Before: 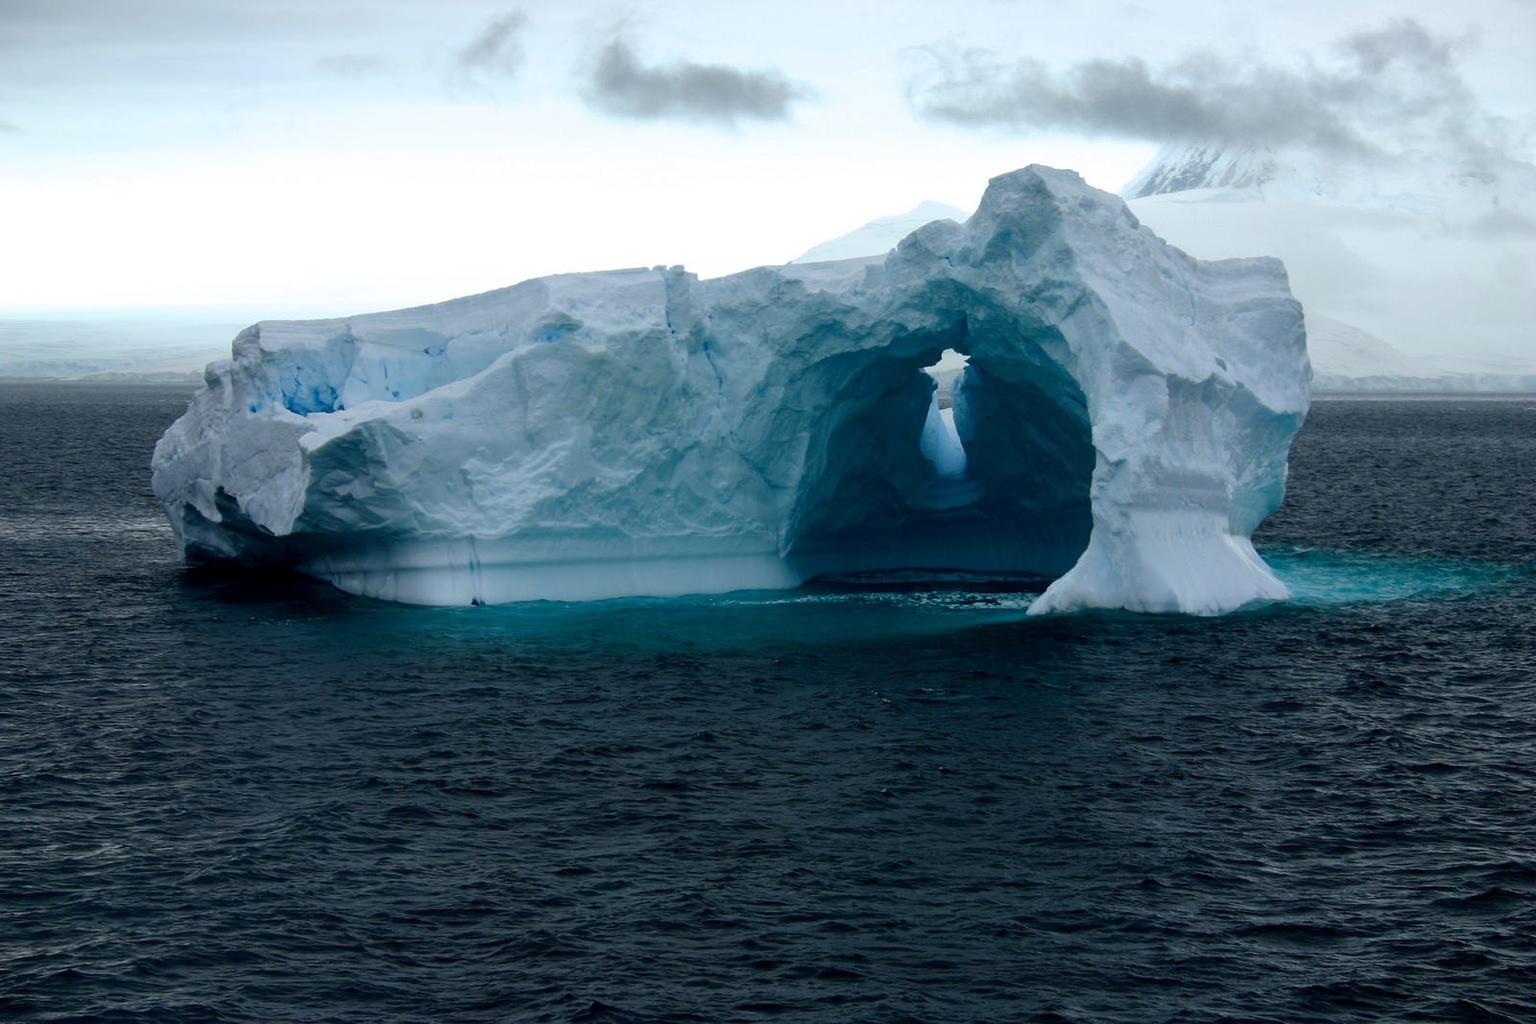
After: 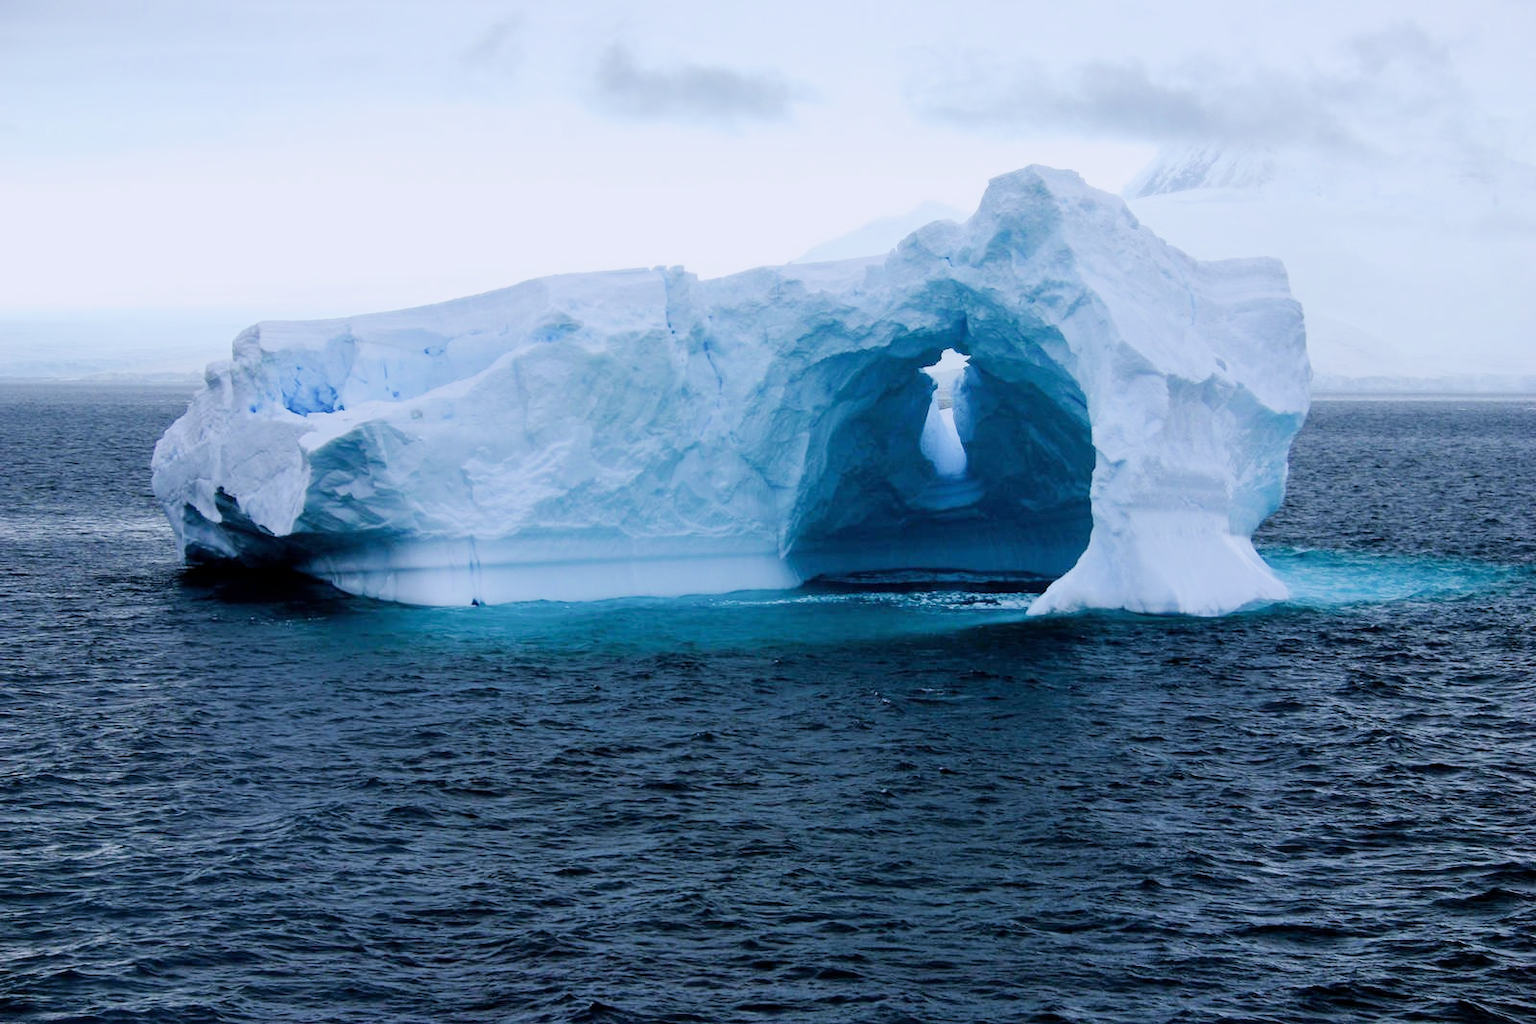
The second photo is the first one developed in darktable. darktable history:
exposure: black level correction 0, exposure 1.5 EV, compensate exposure bias true, compensate highlight preservation false
filmic rgb: black relative exposure -7.15 EV, white relative exposure 5.36 EV, hardness 3.02
white balance: red 0.967, blue 1.119, emerald 0.756
vibrance: vibrance 0%
